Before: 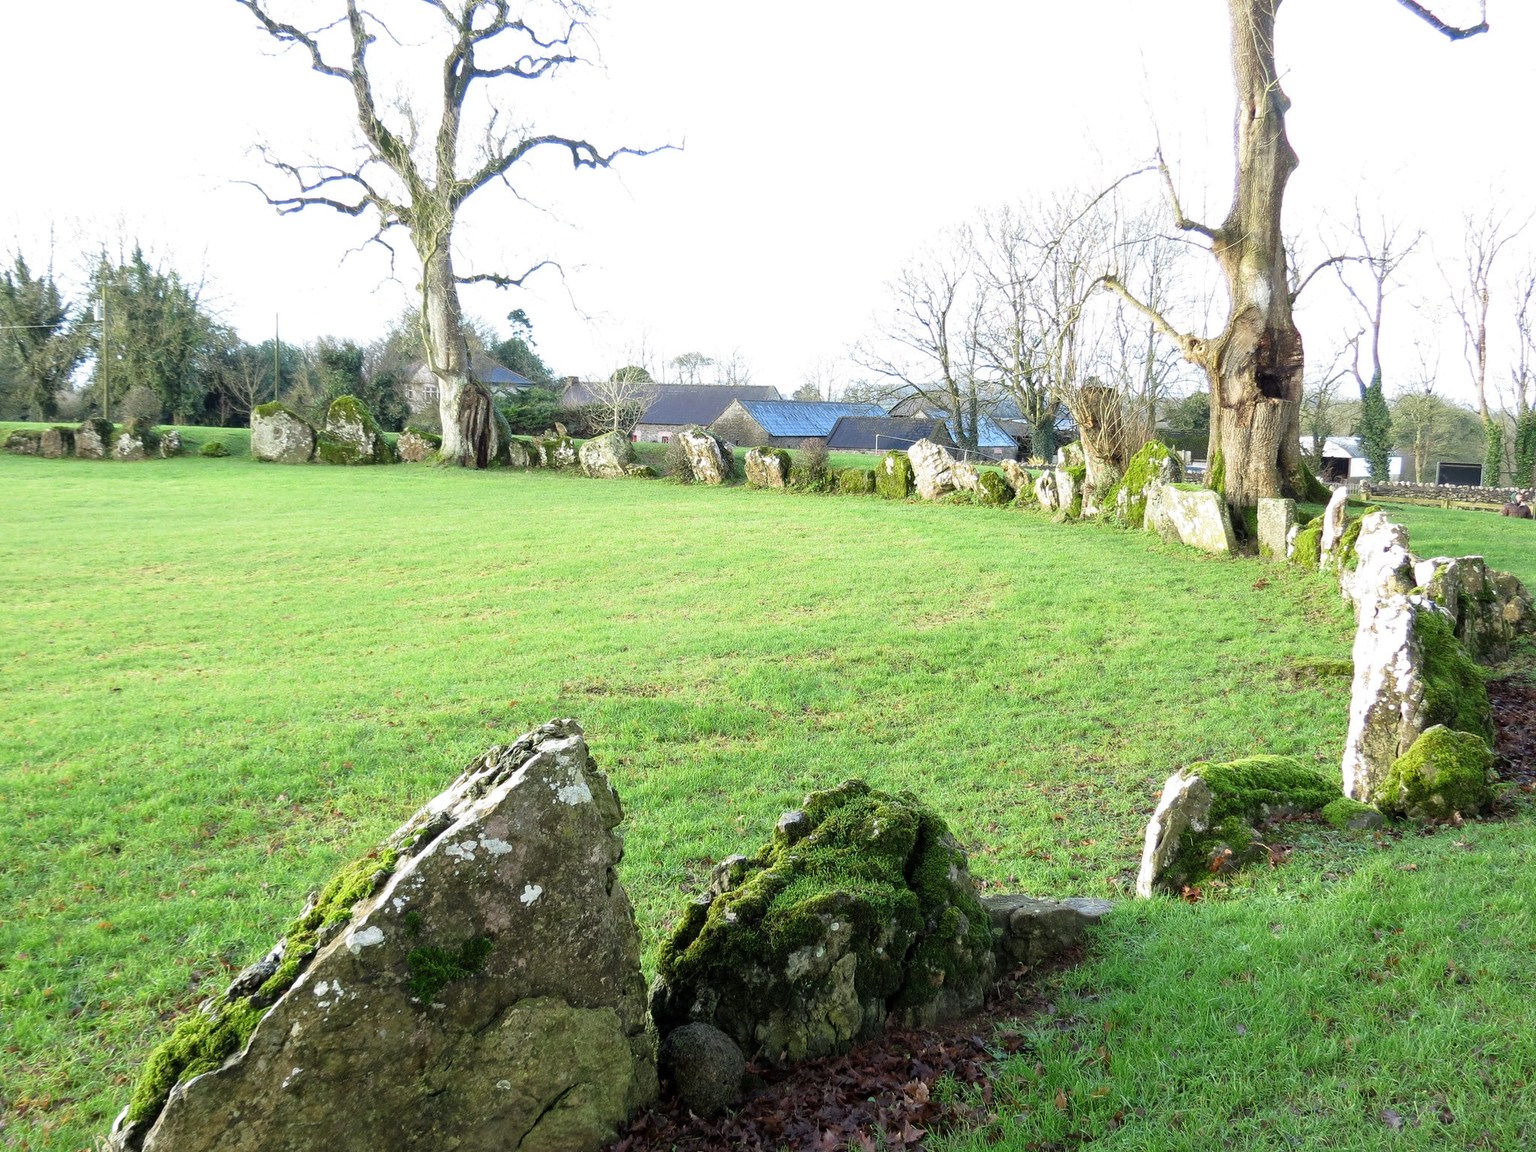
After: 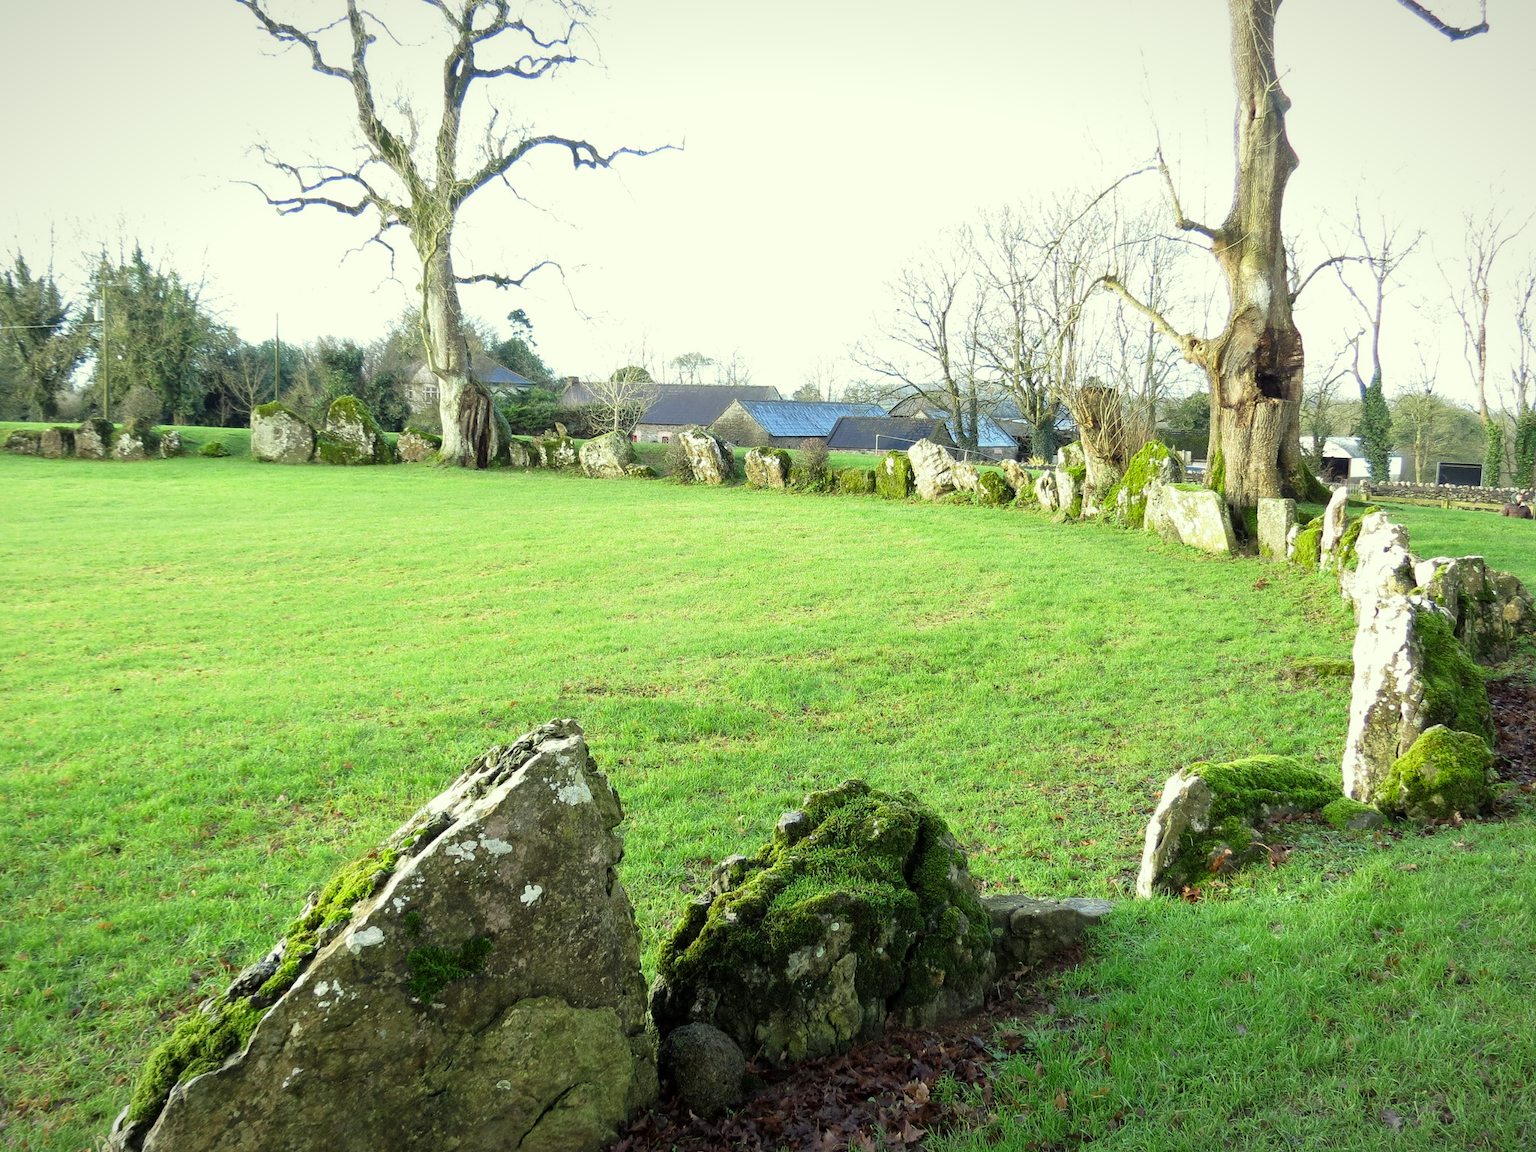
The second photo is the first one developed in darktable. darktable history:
color correction: highlights a* -5.77, highlights b* 10.68
vignetting: fall-off start 97.8%, fall-off radius 101.31%, brightness -0.576, saturation -0.255, width/height ratio 1.373
